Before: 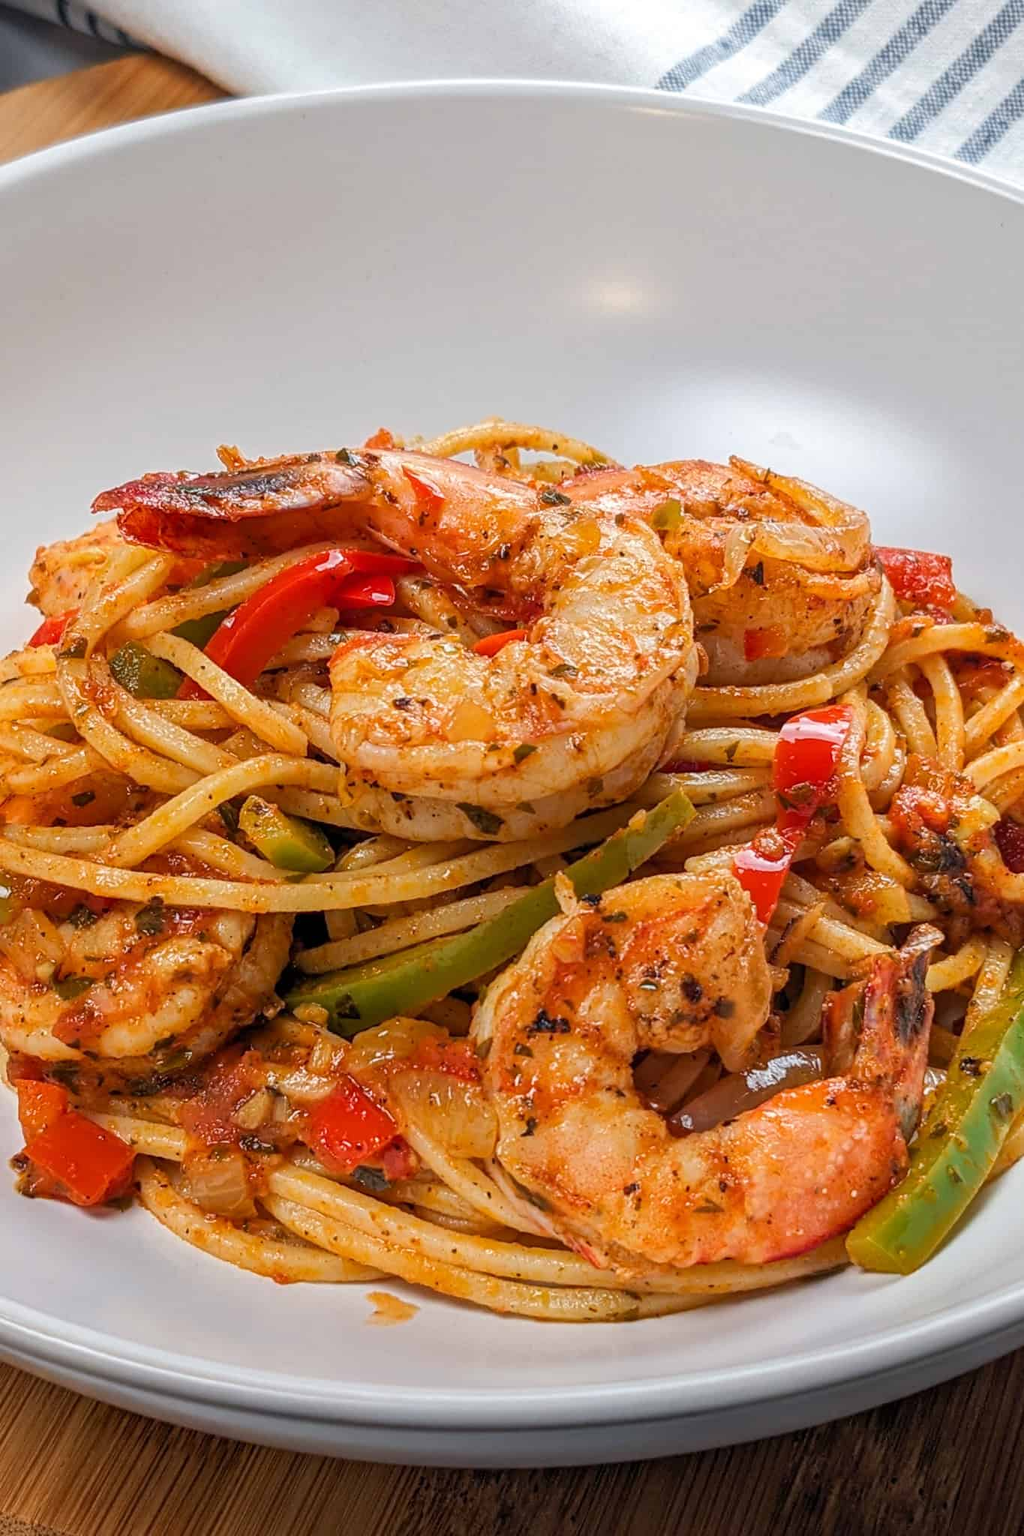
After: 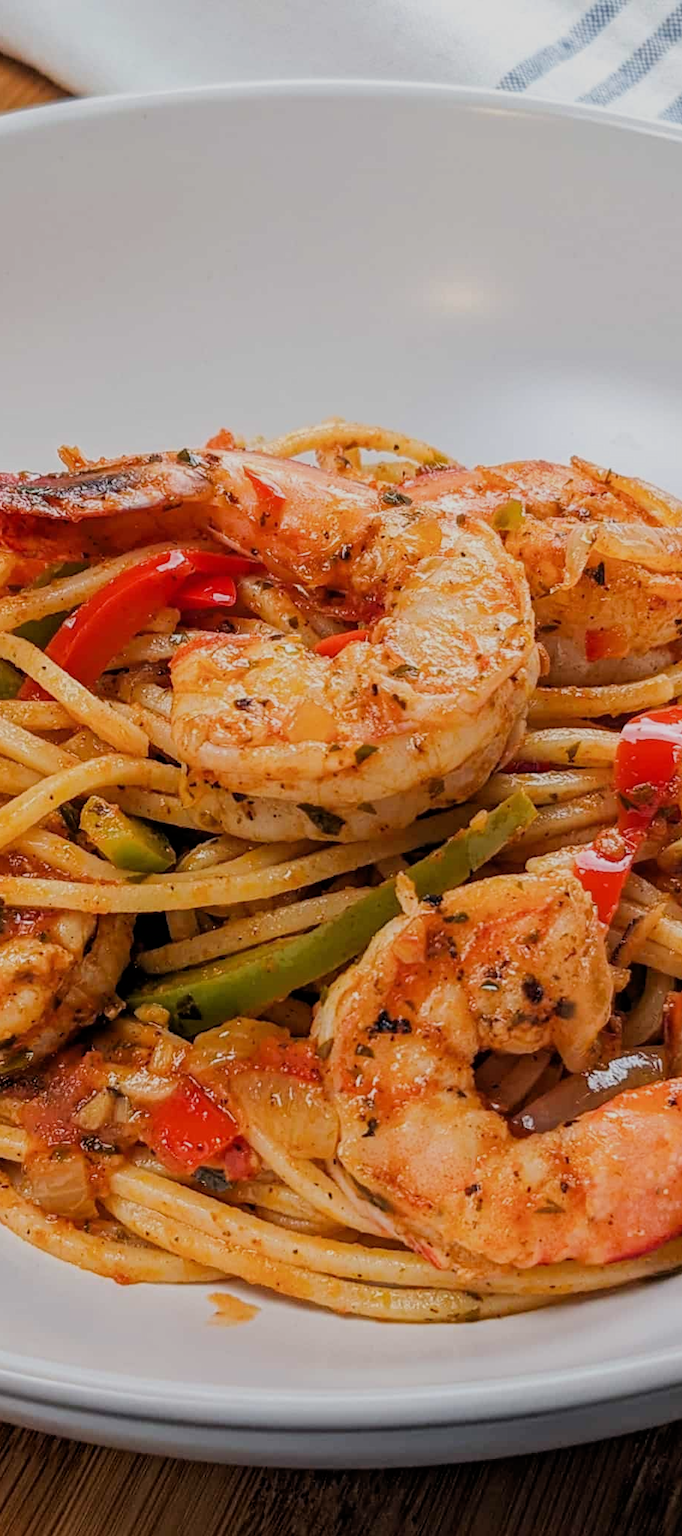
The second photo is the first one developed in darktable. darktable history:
crop and rotate: left 15.546%, right 17.787%
filmic rgb: black relative exposure -7.65 EV, white relative exposure 4.56 EV, hardness 3.61, contrast 1.05
